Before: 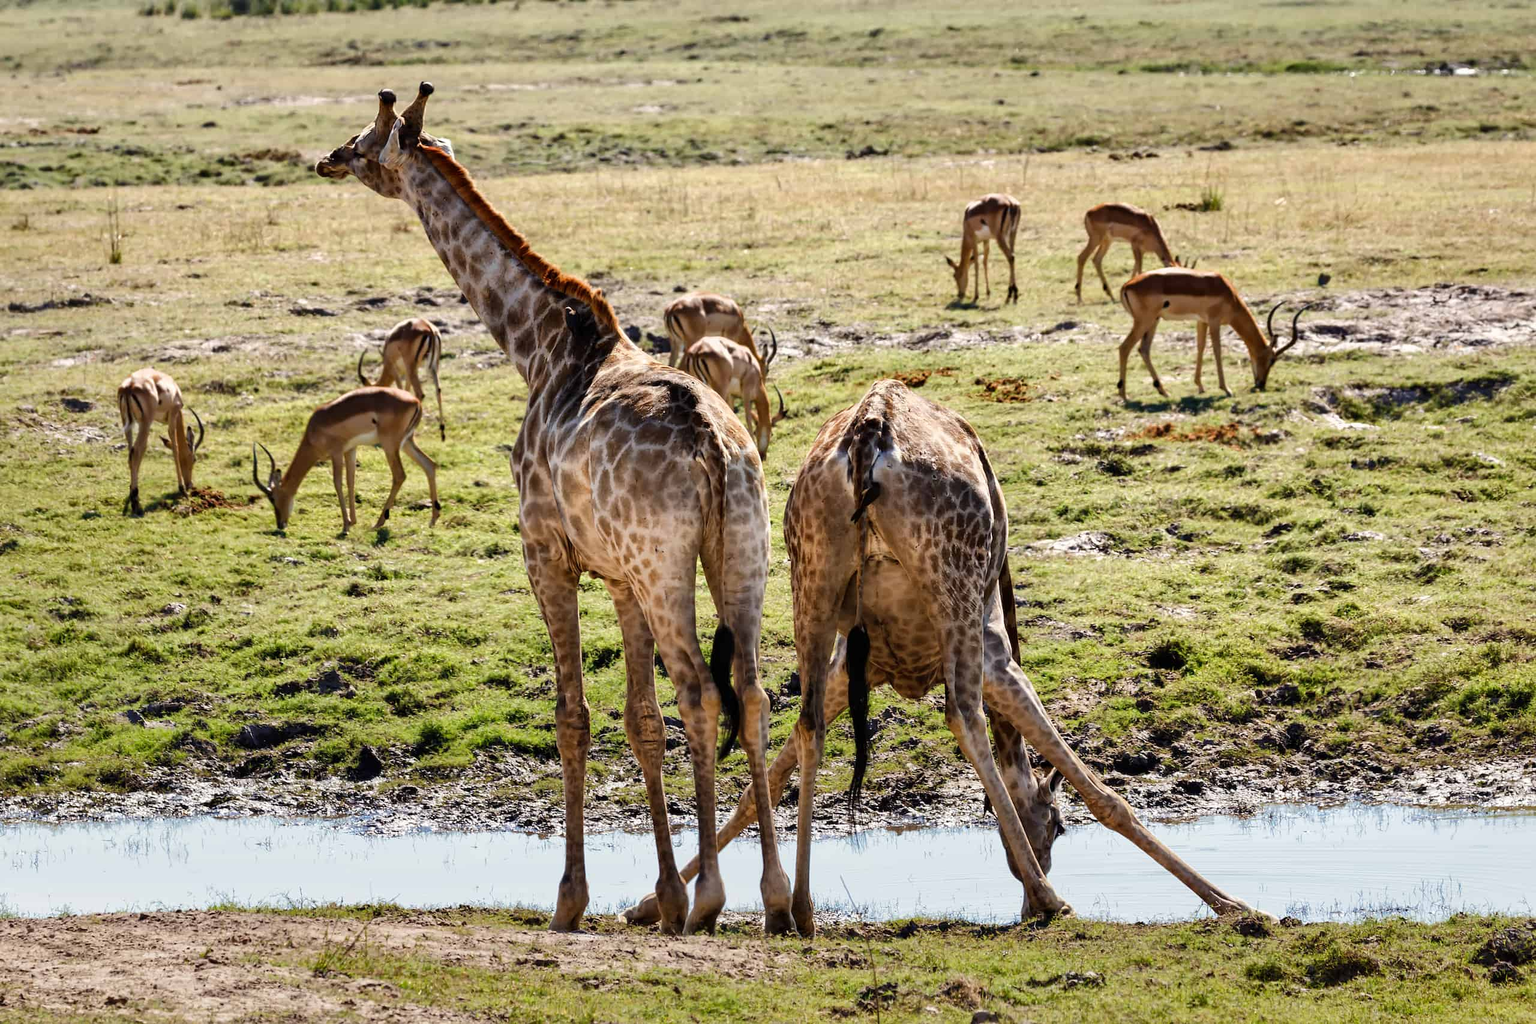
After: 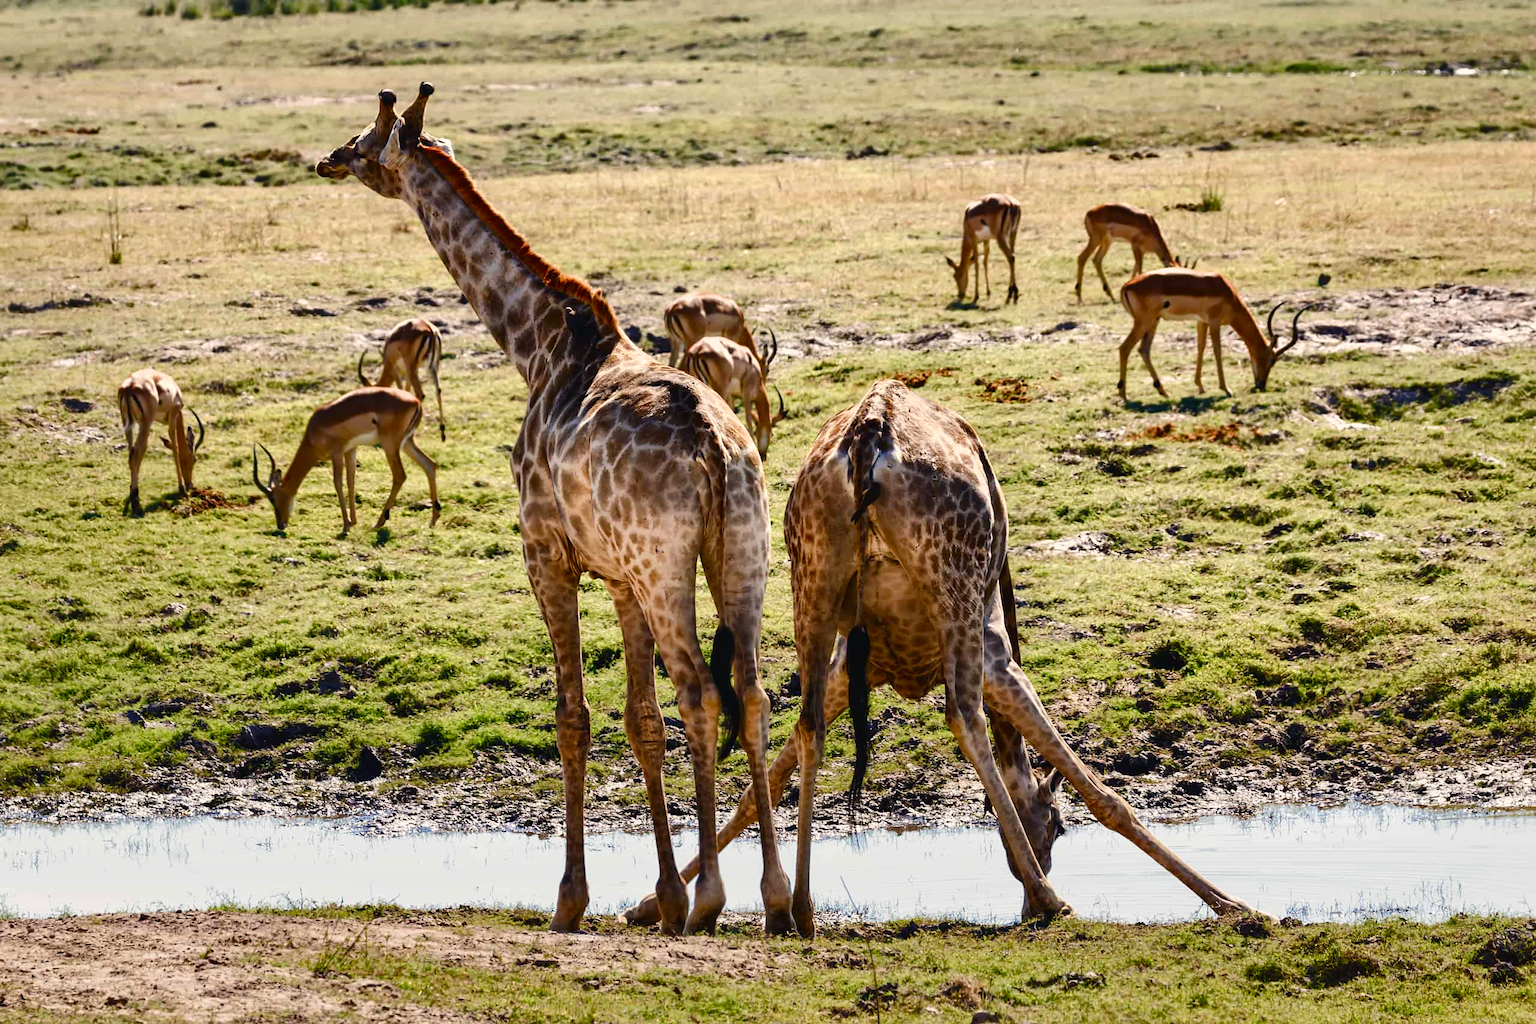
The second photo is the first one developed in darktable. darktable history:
contrast brightness saturation: contrast 0.13, brightness -0.05, saturation 0.16
color balance rgb: shadows lift › chroma 2%, shadows lift › hue 250°, power › hue 326.4°, highlights gain › chroma 2%, highlights gain › hue 64.8°, global offset › luminance 0.5%, global offset › hue 58.8°, perceptual saturation grading › highlights -25%, perceptual saturation grading › shadows 30%, global vibrance 15%
